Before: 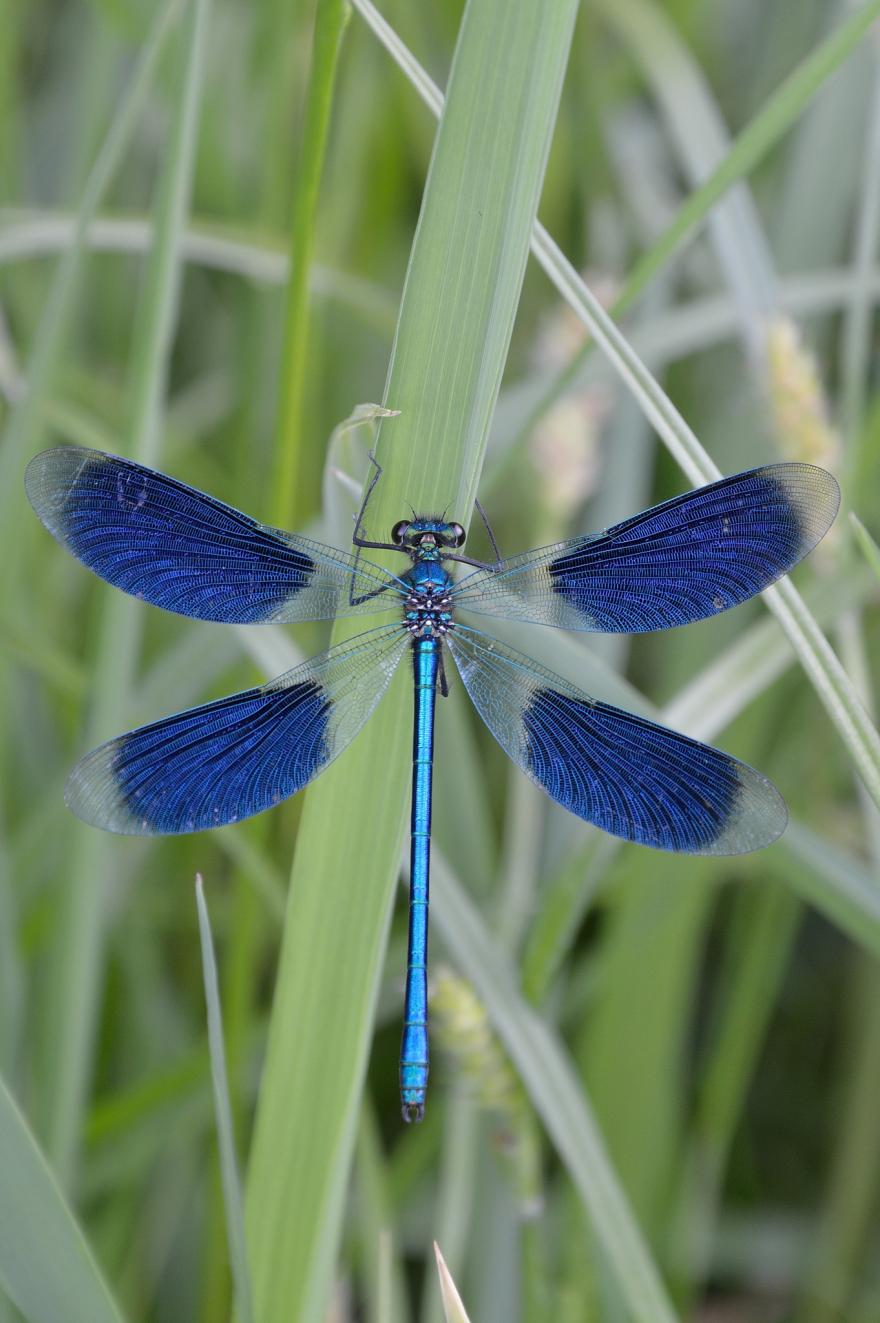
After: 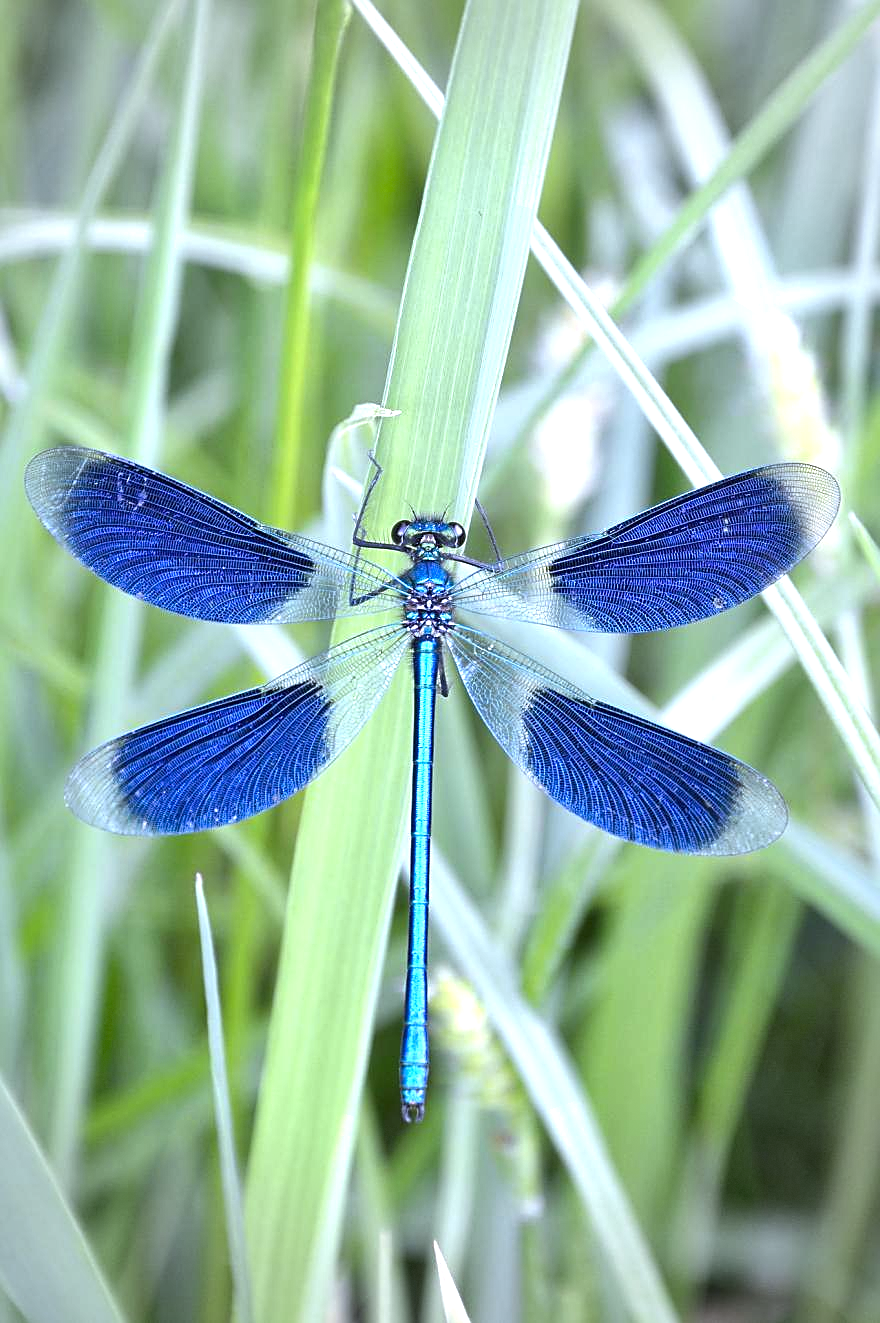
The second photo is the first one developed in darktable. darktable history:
vignetting: fall-off start 91%, fall-off radius 39.39%, brightness -0.182, saturation -0.3, width/height ratio 1.219, shape 1.3, dithering 8-bit output, unbound false
local contrast: mode bilateral grid, contrast 20, coarseness 50, detail 148%, midtone range 0.2
exposure: black level correction 0, exposure 1.125 EV, compensate exposure bias true, compensate highlight preservation false
white balance: red 0.931, blue 1.11
sharpen: on, module defaults
